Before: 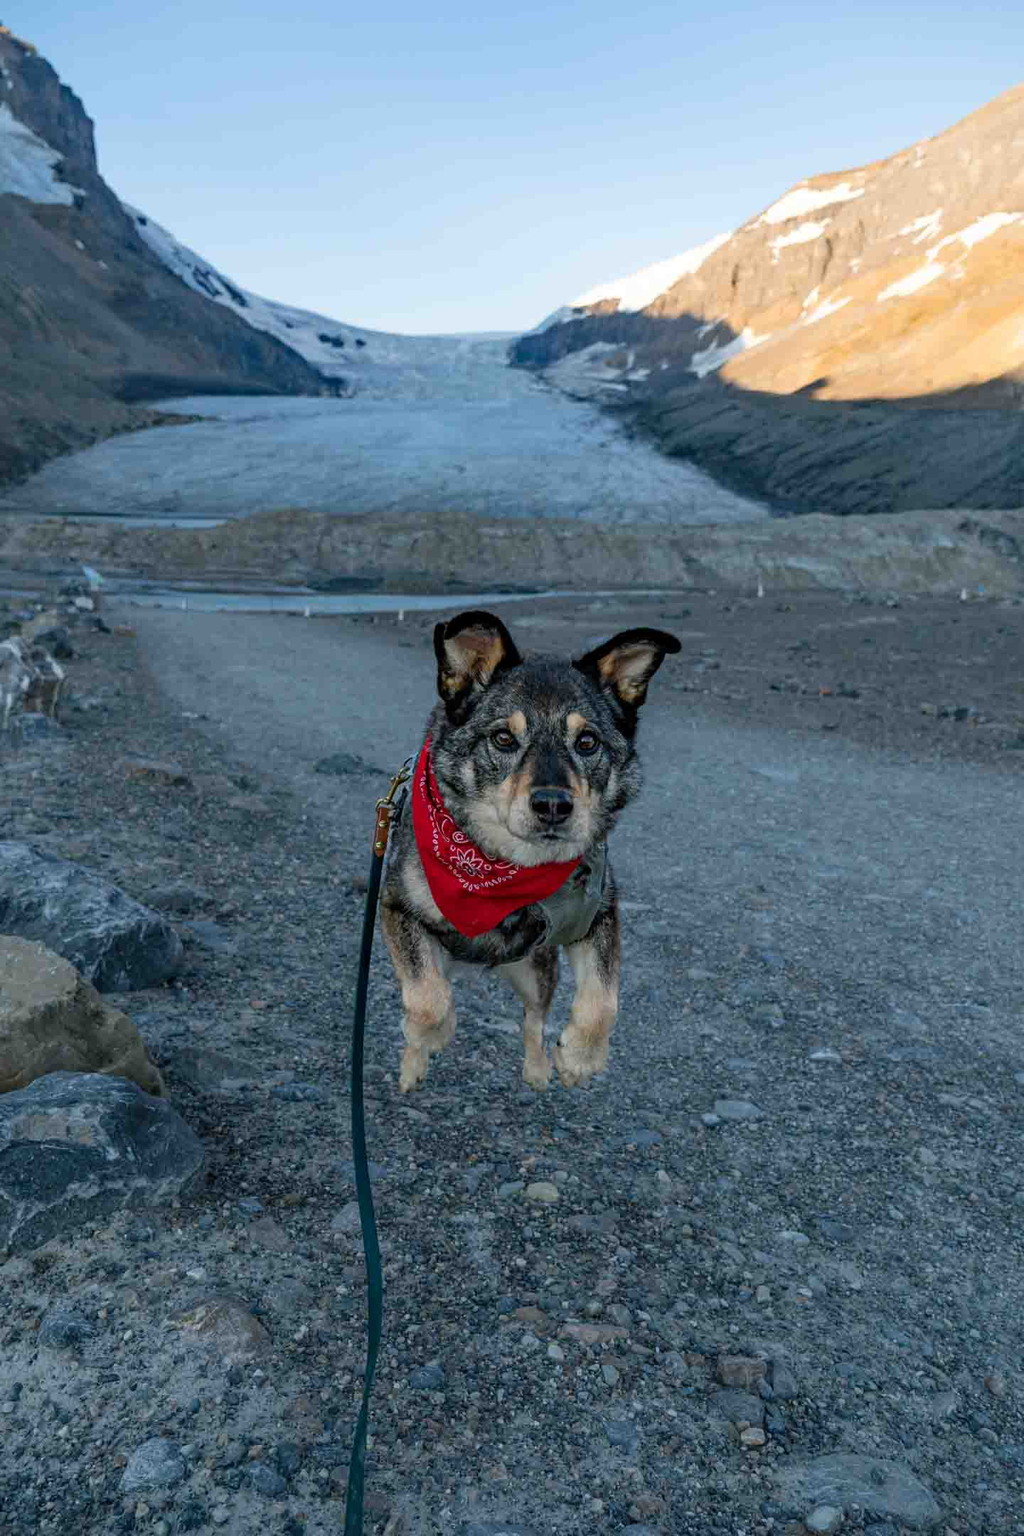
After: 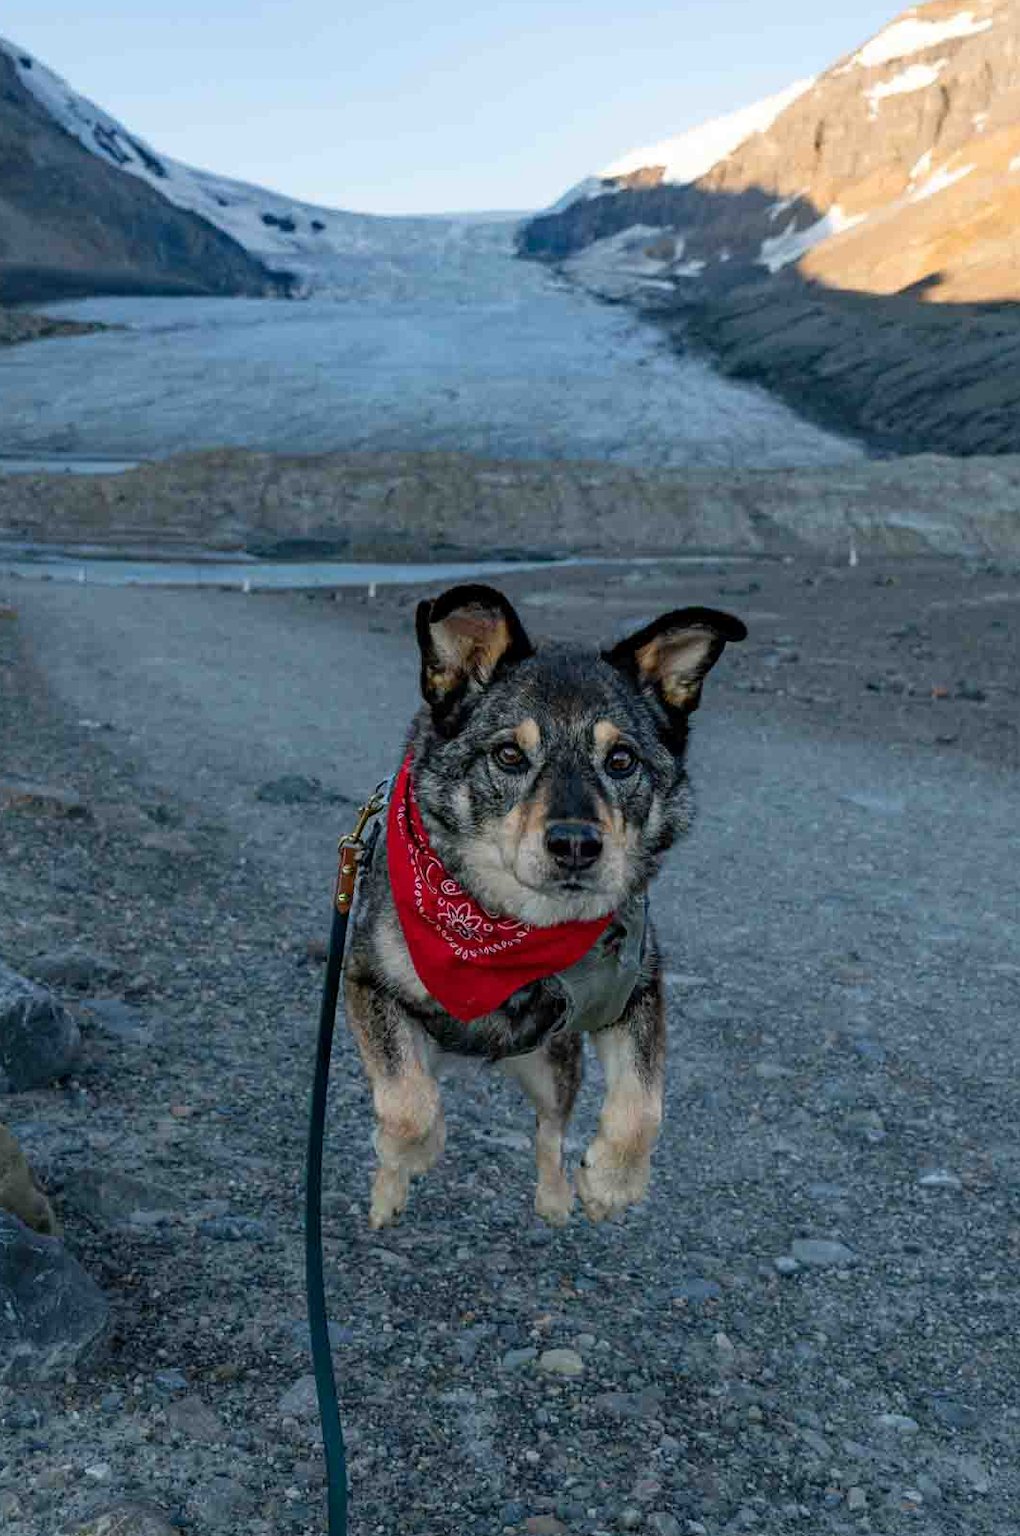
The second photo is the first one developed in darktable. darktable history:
crop and rotate: left 12.018%, top 11.345%, right 13.478%, bottom 13.905%
